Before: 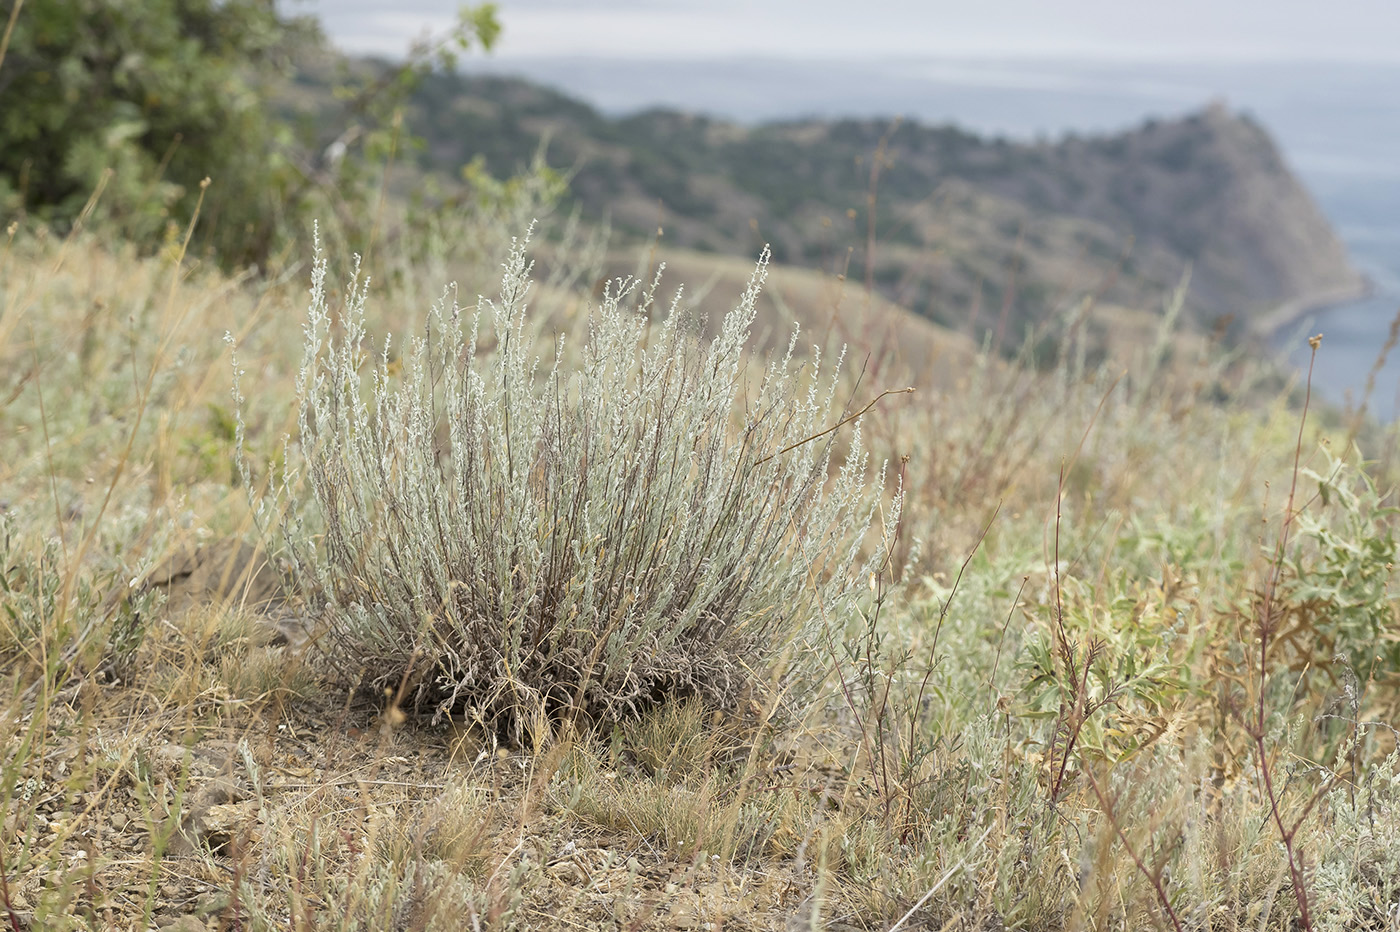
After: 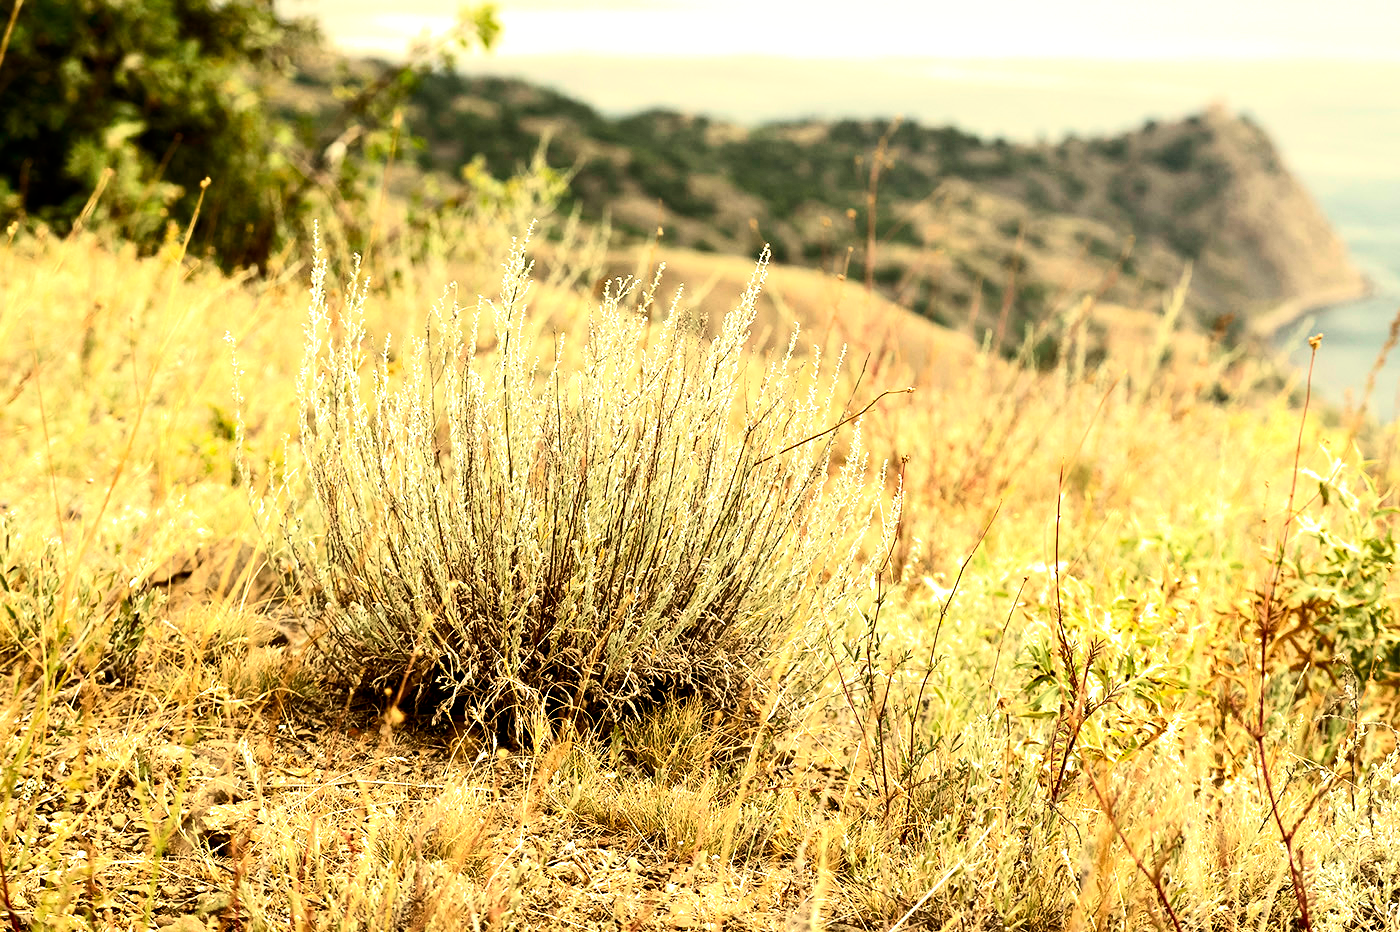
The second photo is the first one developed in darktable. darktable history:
contrast brightness saturation: contrast 0.28
filmic rgb: black relative exposure -8.2 EV, white relative exposure 2.2 EV, threshold 3 EV, hardness 7.11, latitude 85.74%, contrast 1.696, highlights saturation mix -4%, shadows ↔ highlights balance -2.69%, preserve chrominance no, color science v5 (2021), contrast in shadows safe, contrast in highlights safe, enable highlight reconstruction true
white balance: red 1.08, blue 0.791
